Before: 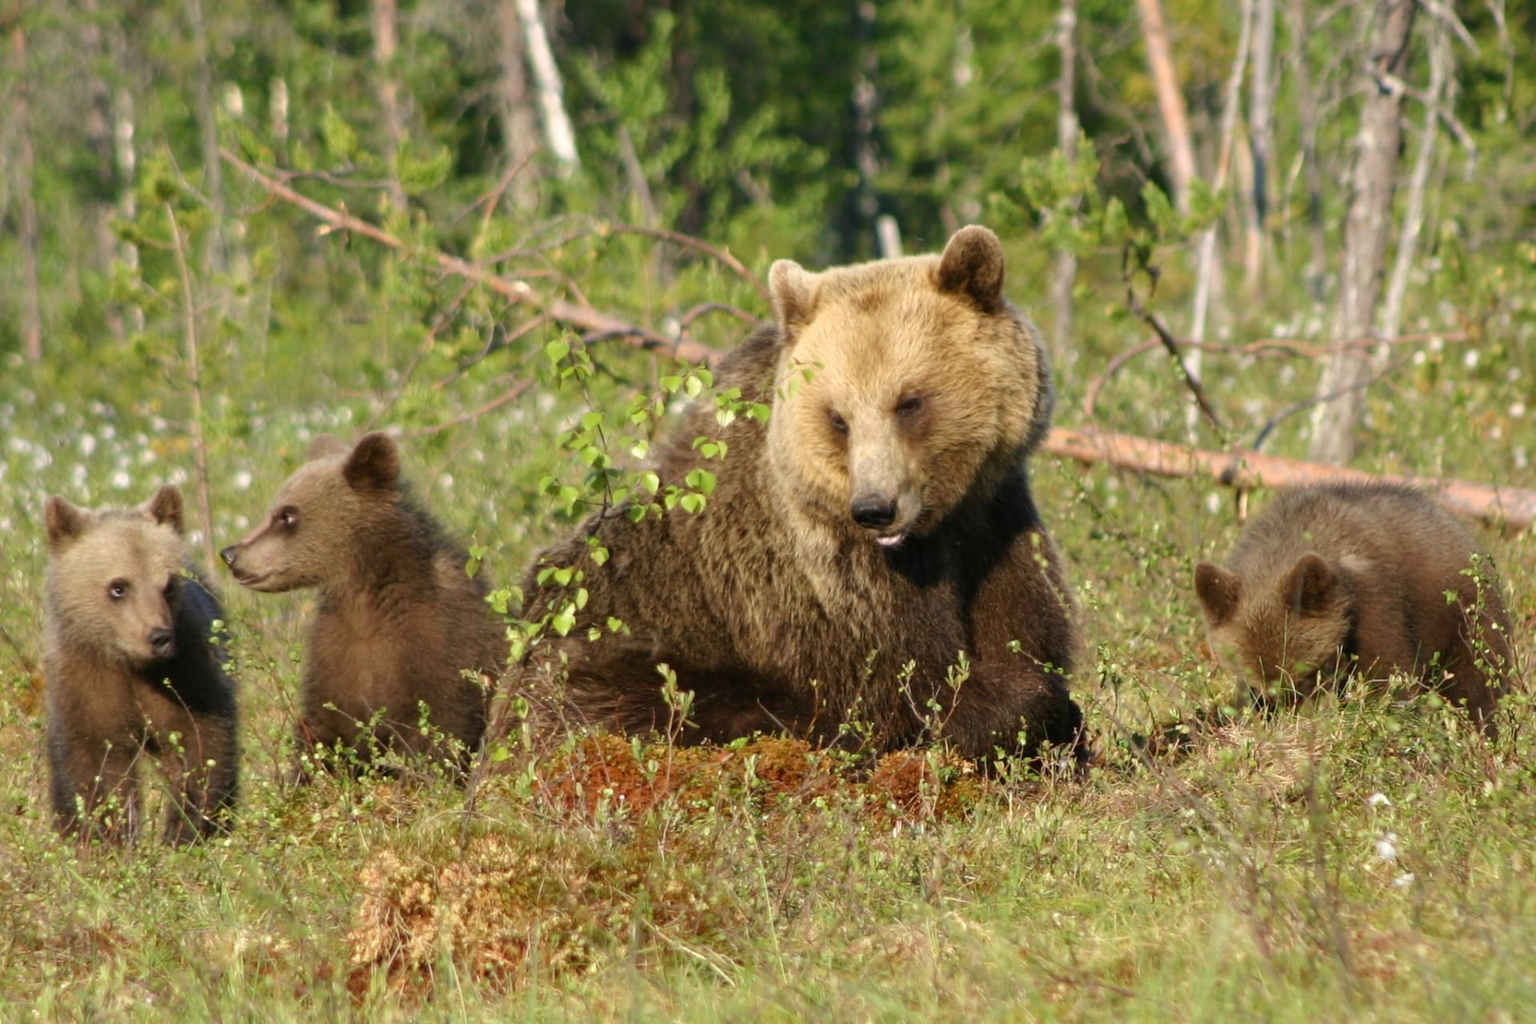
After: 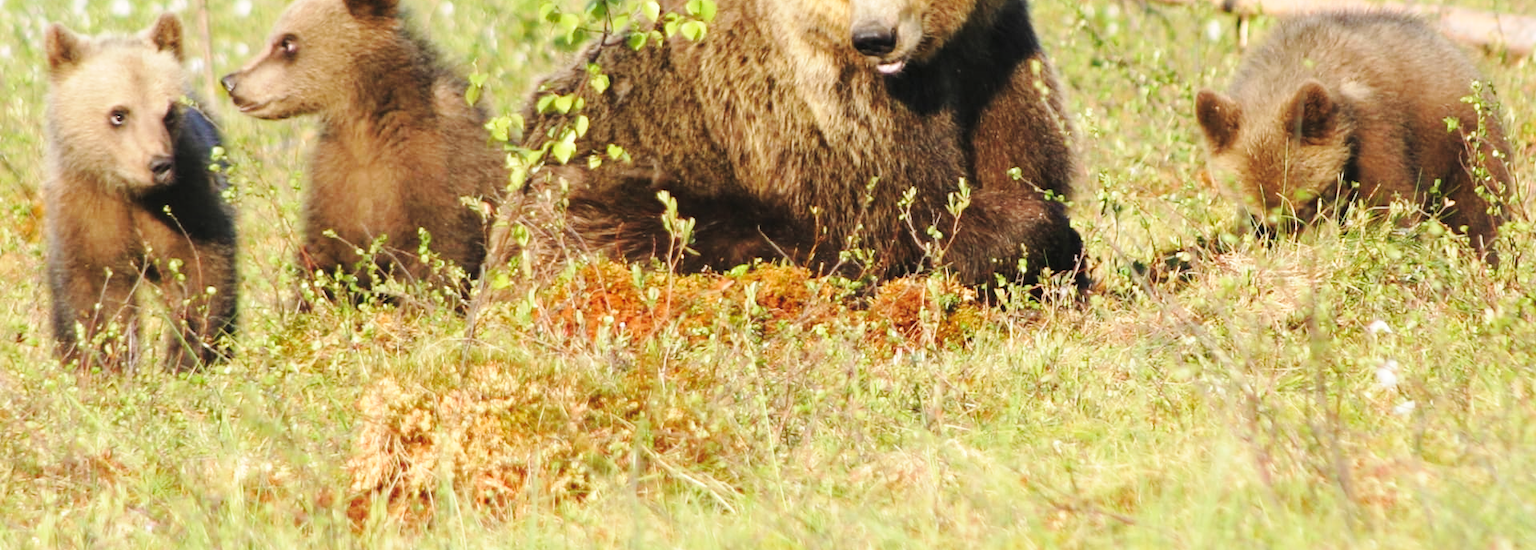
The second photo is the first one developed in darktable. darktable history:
contrast brightness saturation: brightness 0.13
base curve: curves: ch0 [(0, 0) (0.028, 0.03) (0.121, 0.232) (0.46, 0.748) (0.859, 0.968) (1, 1)], preserve colors none
crop and rotate: top 46.237%
